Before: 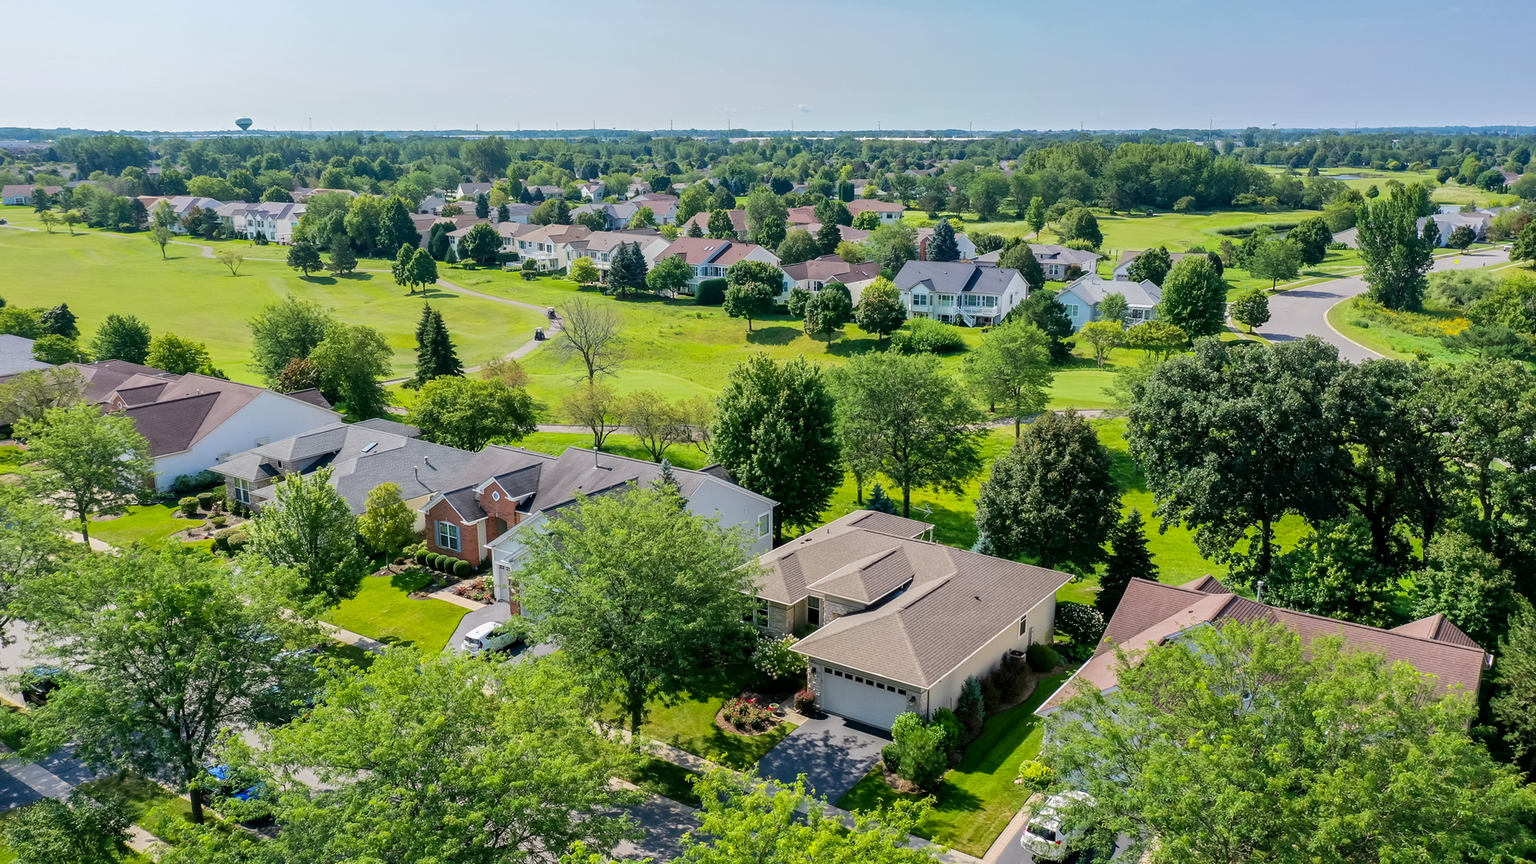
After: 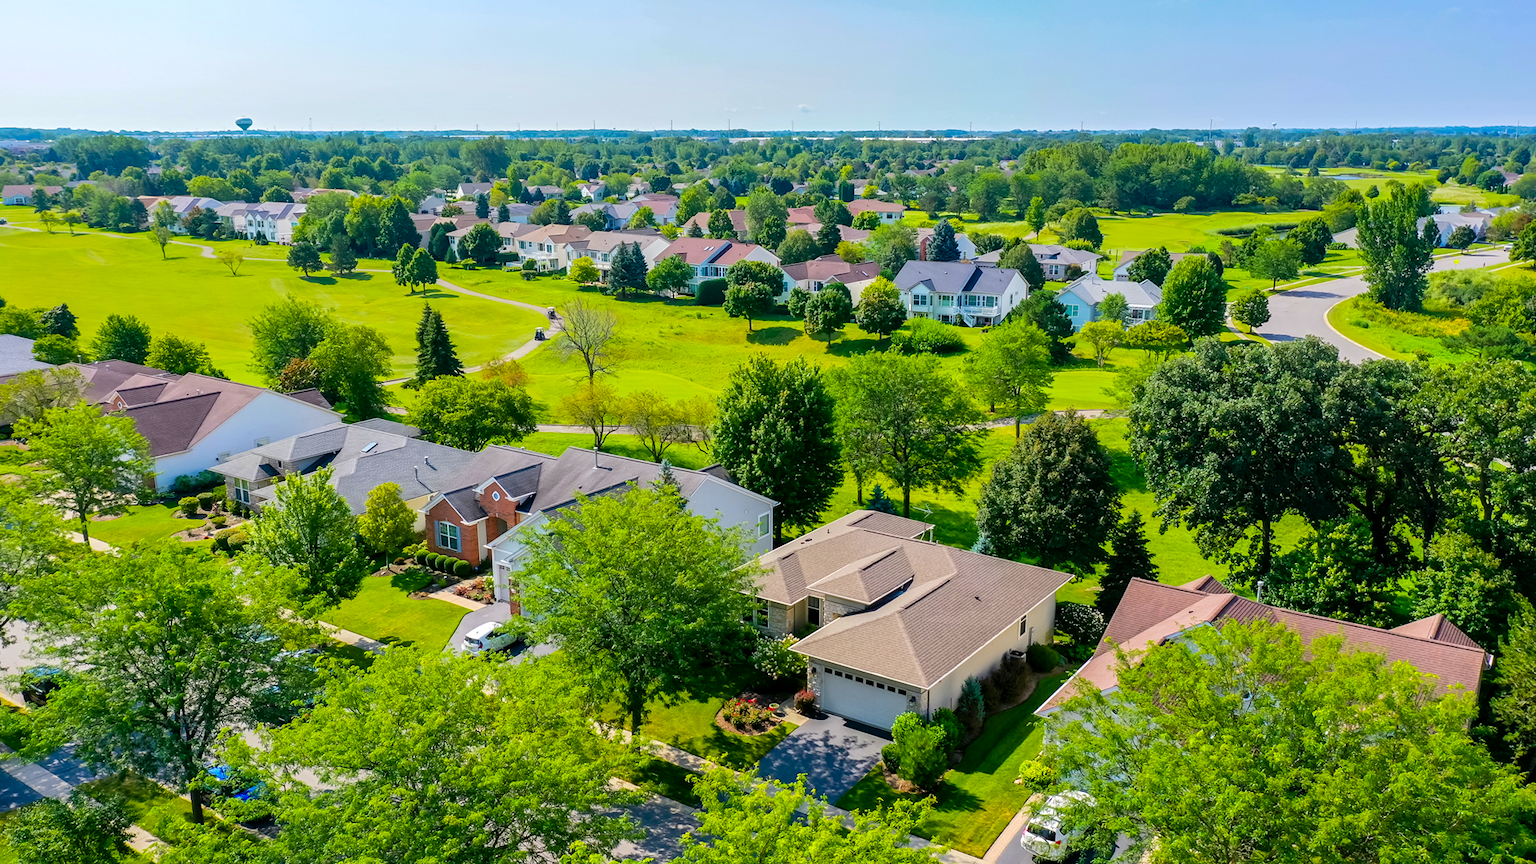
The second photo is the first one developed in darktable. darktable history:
color balance rgb: linear chroma grading › global chroma 15%, perceptual saturation grading › global saturation 30%
exposure: exposure 0.161 EV, compensate highlight preservation false
